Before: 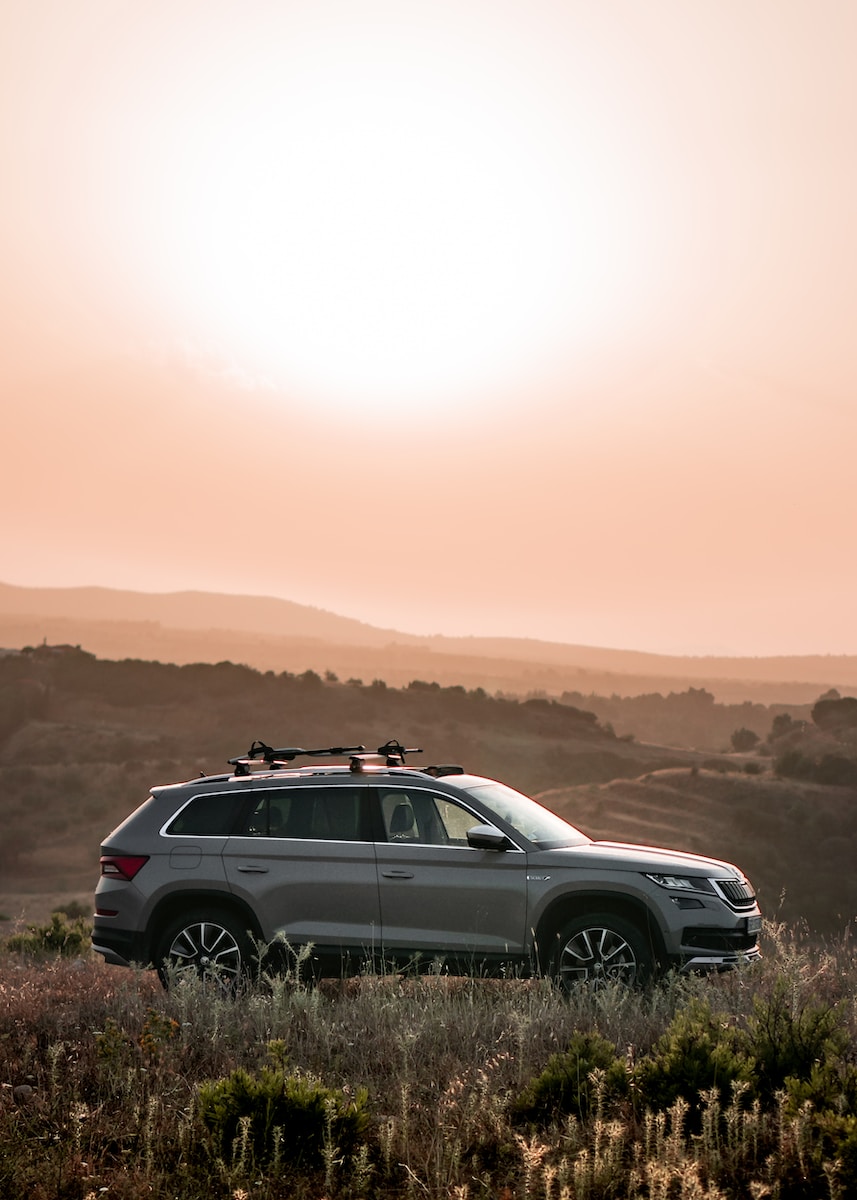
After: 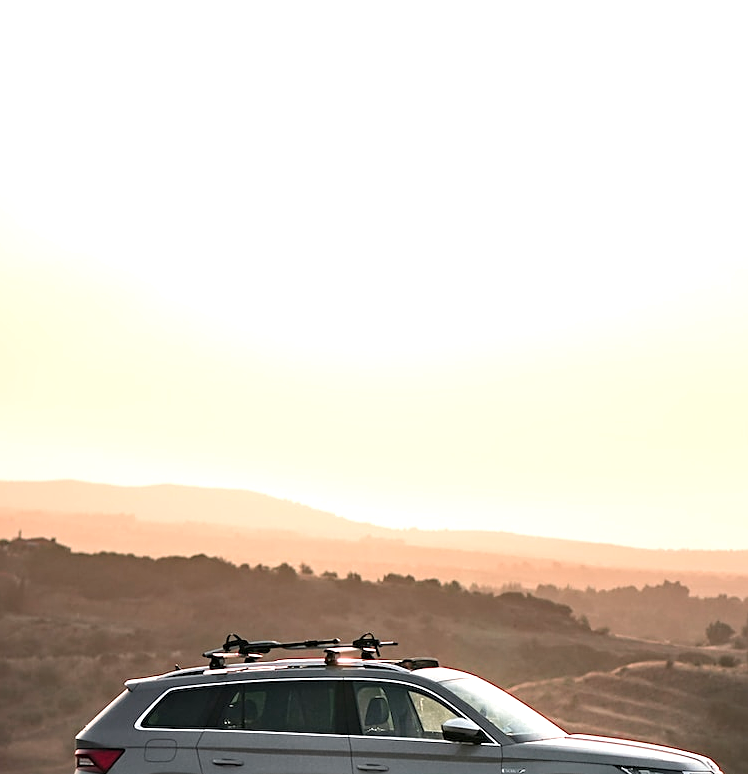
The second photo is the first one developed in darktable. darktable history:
crop: left 3.015%, top 8.969%, right 9.647%, bottom 26.457%
exposure: exposure 0.6 EV, compensate highlight preservation false
sharpen: on, module defaults
color zones: curves: ch0 [(0.25, 0.5) (0.347, 0.092) (0.75, 0.5)]; ch1 [(0.25, 0.5) (0.33, 0.51) (0.75, 0.5)]
